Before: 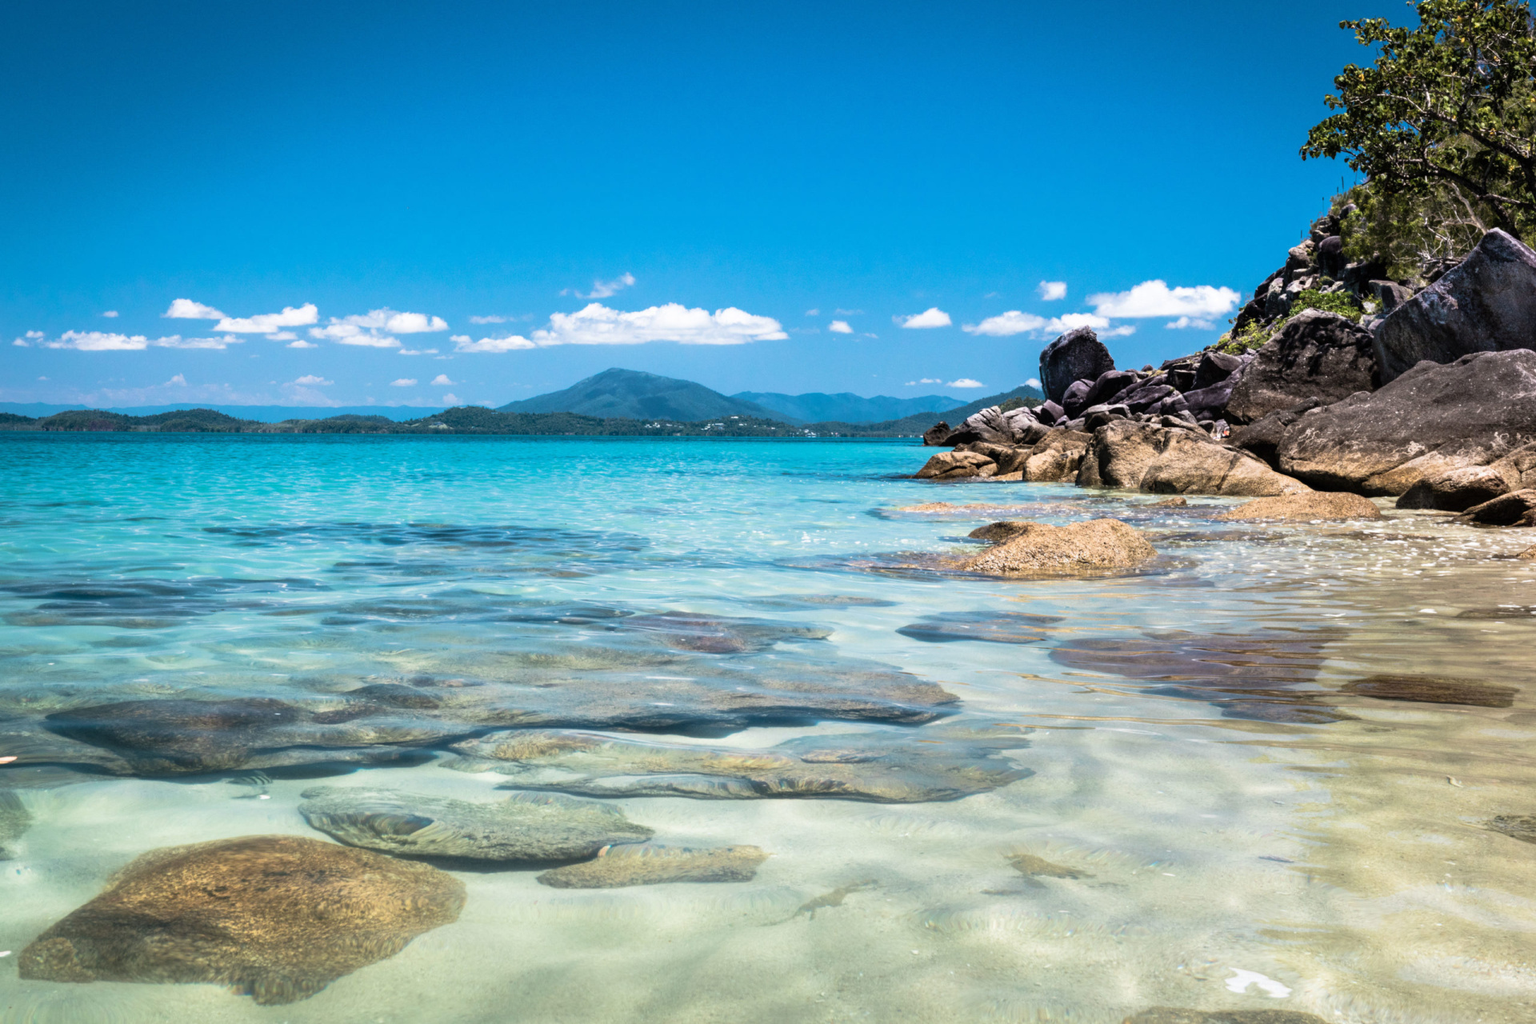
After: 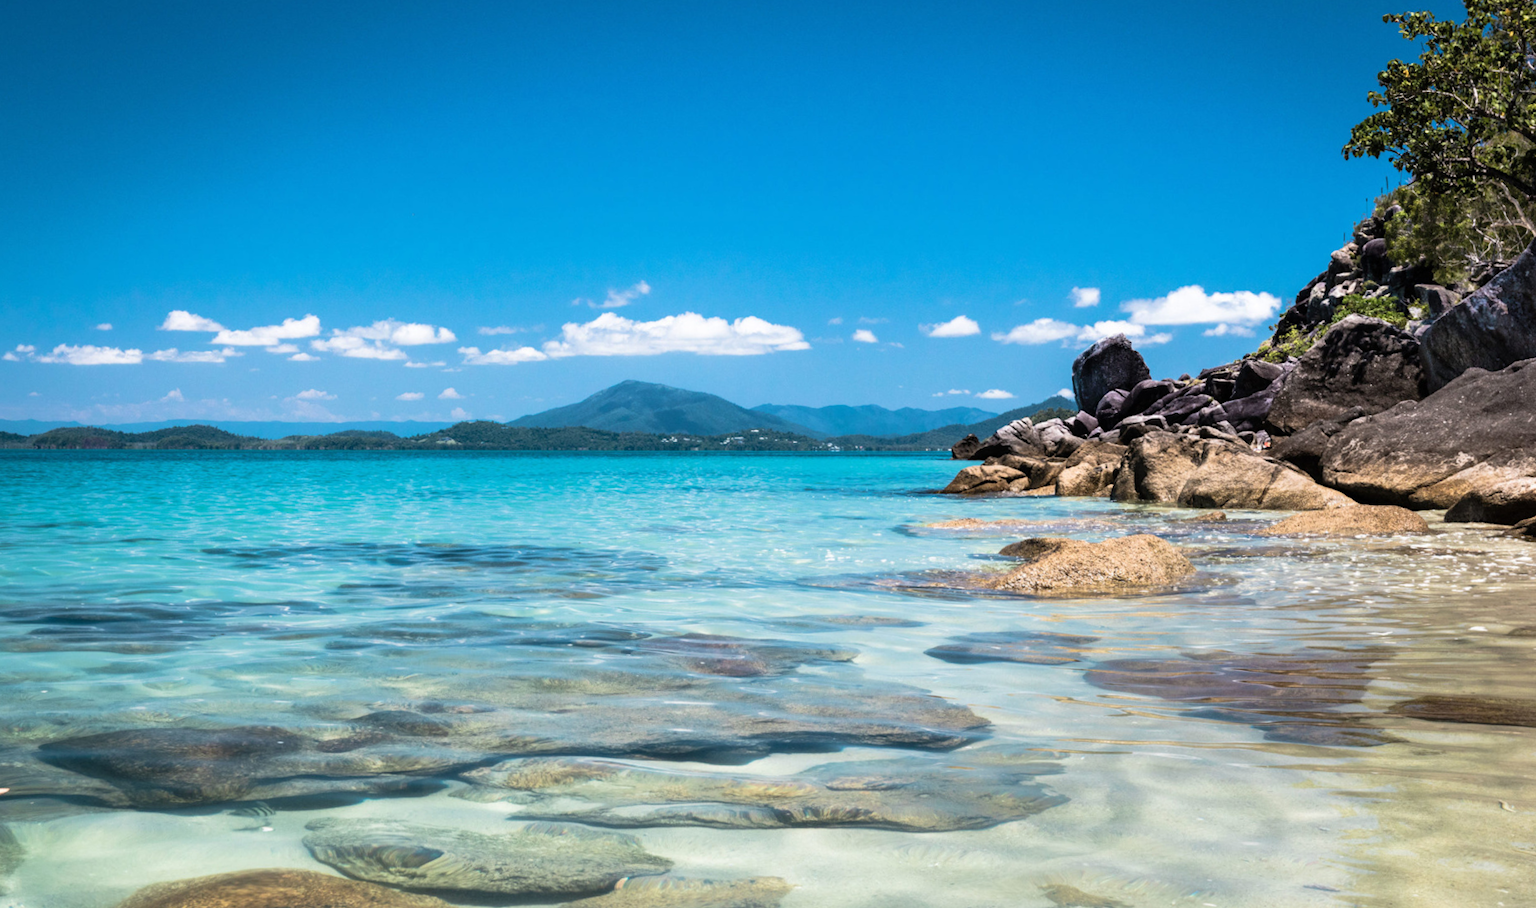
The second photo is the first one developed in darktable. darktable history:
crop and rotate: angle 0.309°, left 0.26%, right 2.965%, bottom 14.094%
